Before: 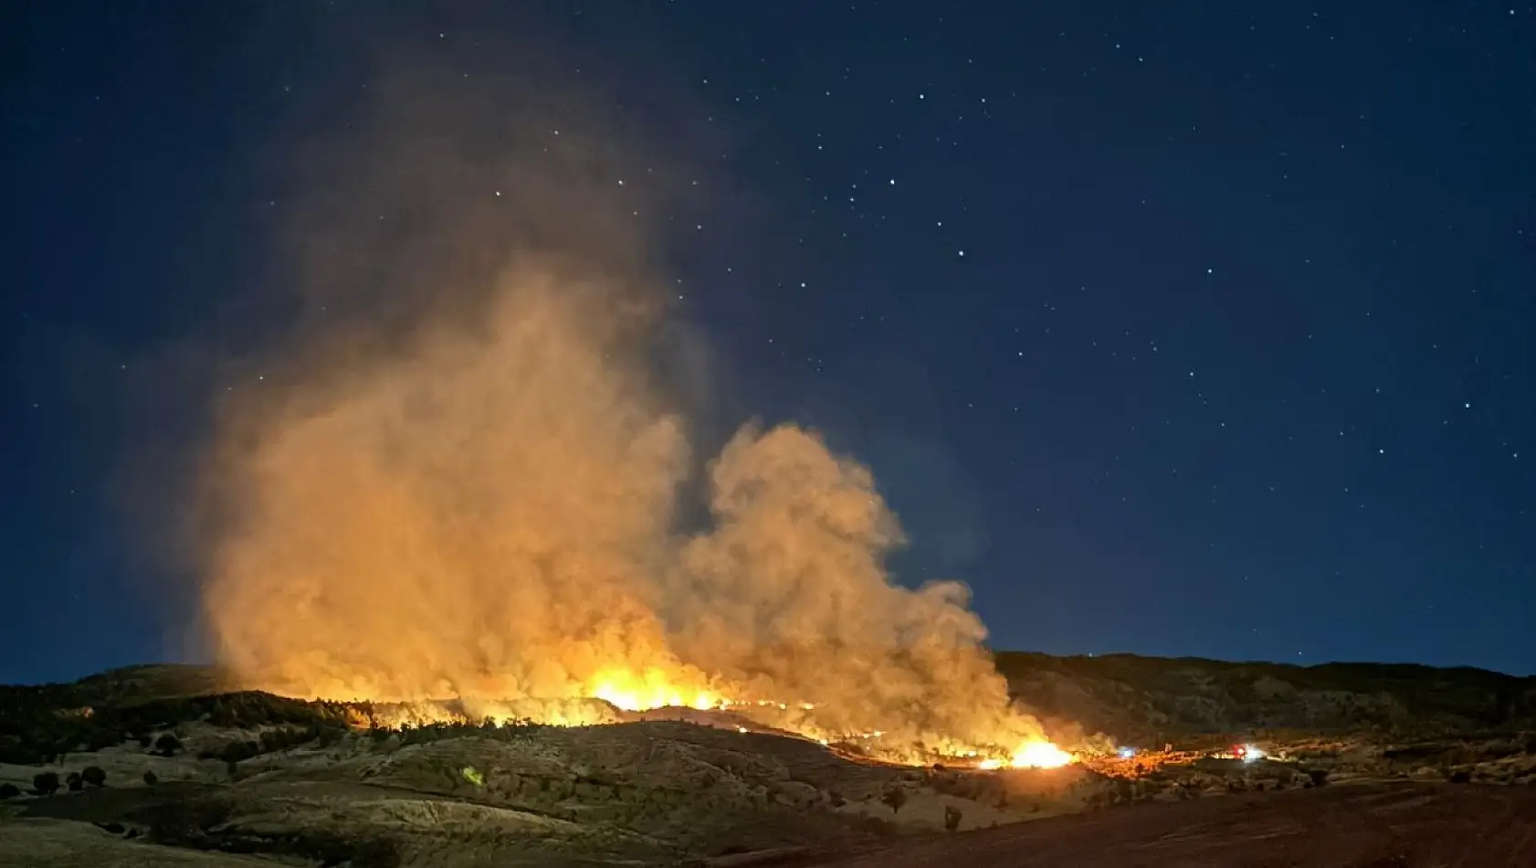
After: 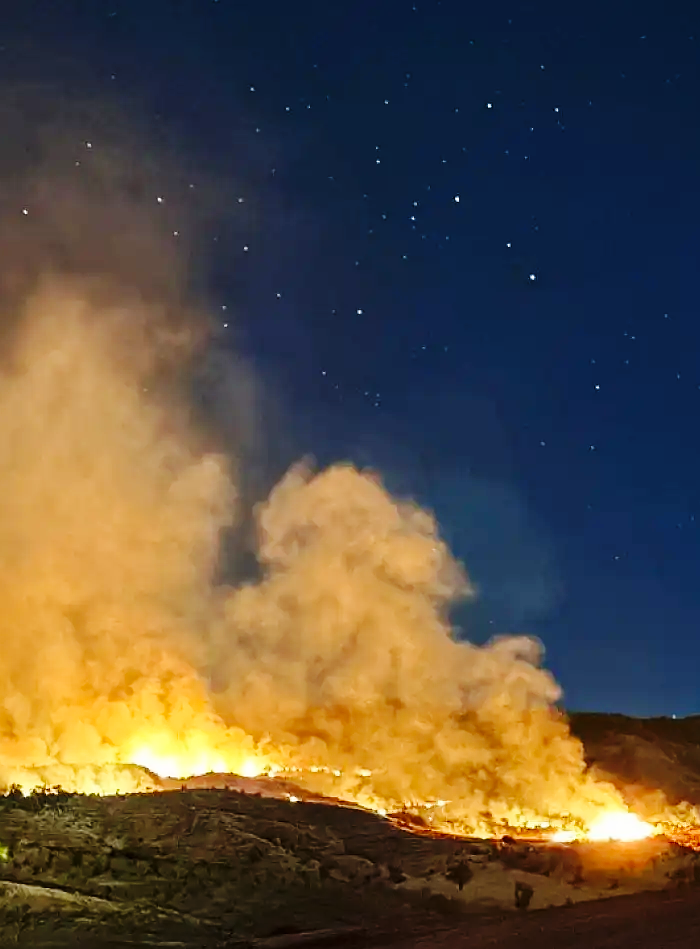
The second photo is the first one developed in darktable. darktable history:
sharpen: radius 1.004
crop: left 30.973%, right 27.389%
base curve: curves: ch0 [(0, 0) (0.036, 0.025) (0.121, 0.166) (0.206, 0.329) (0.605, 0.79) (1, 1)], preserve colors none
